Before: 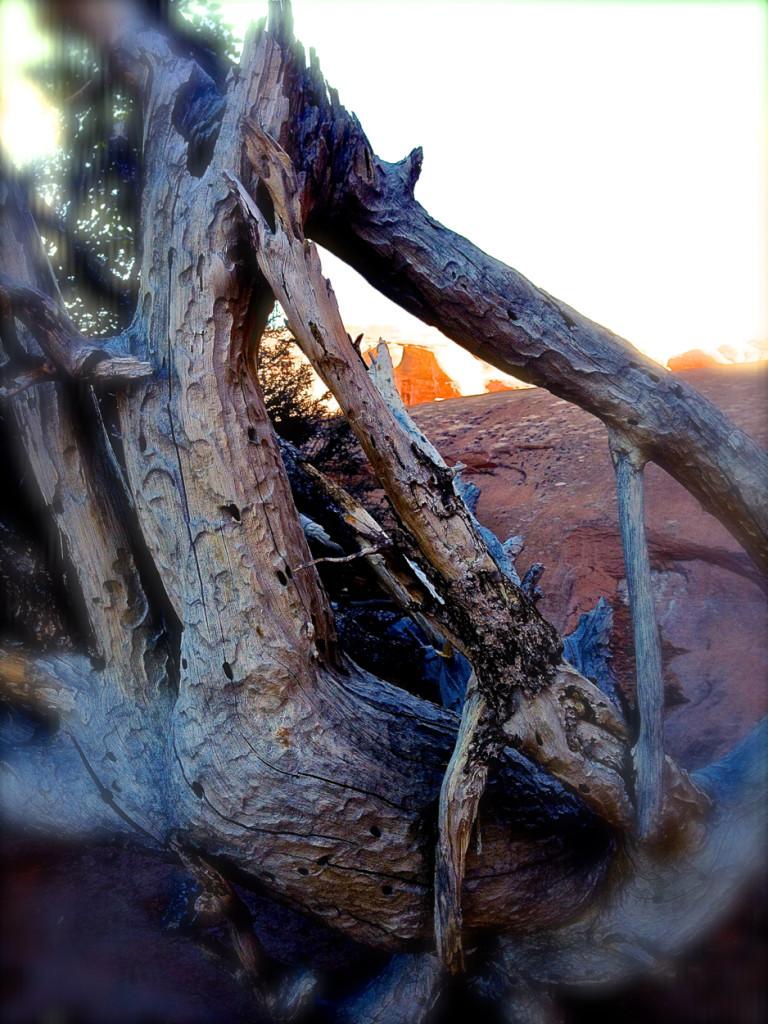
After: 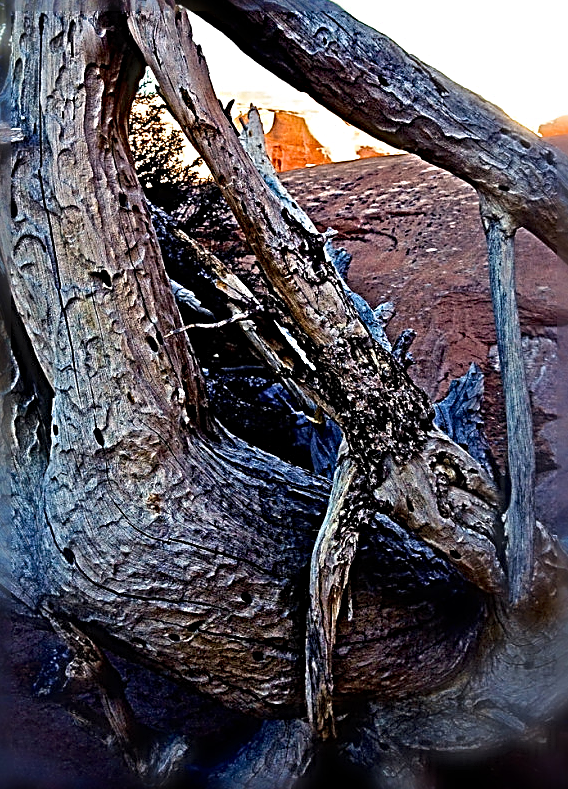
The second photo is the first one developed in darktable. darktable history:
sharpen: radius 4.001, amount 2
crop: left 16.871%, top 22.857%, right 9.116%
